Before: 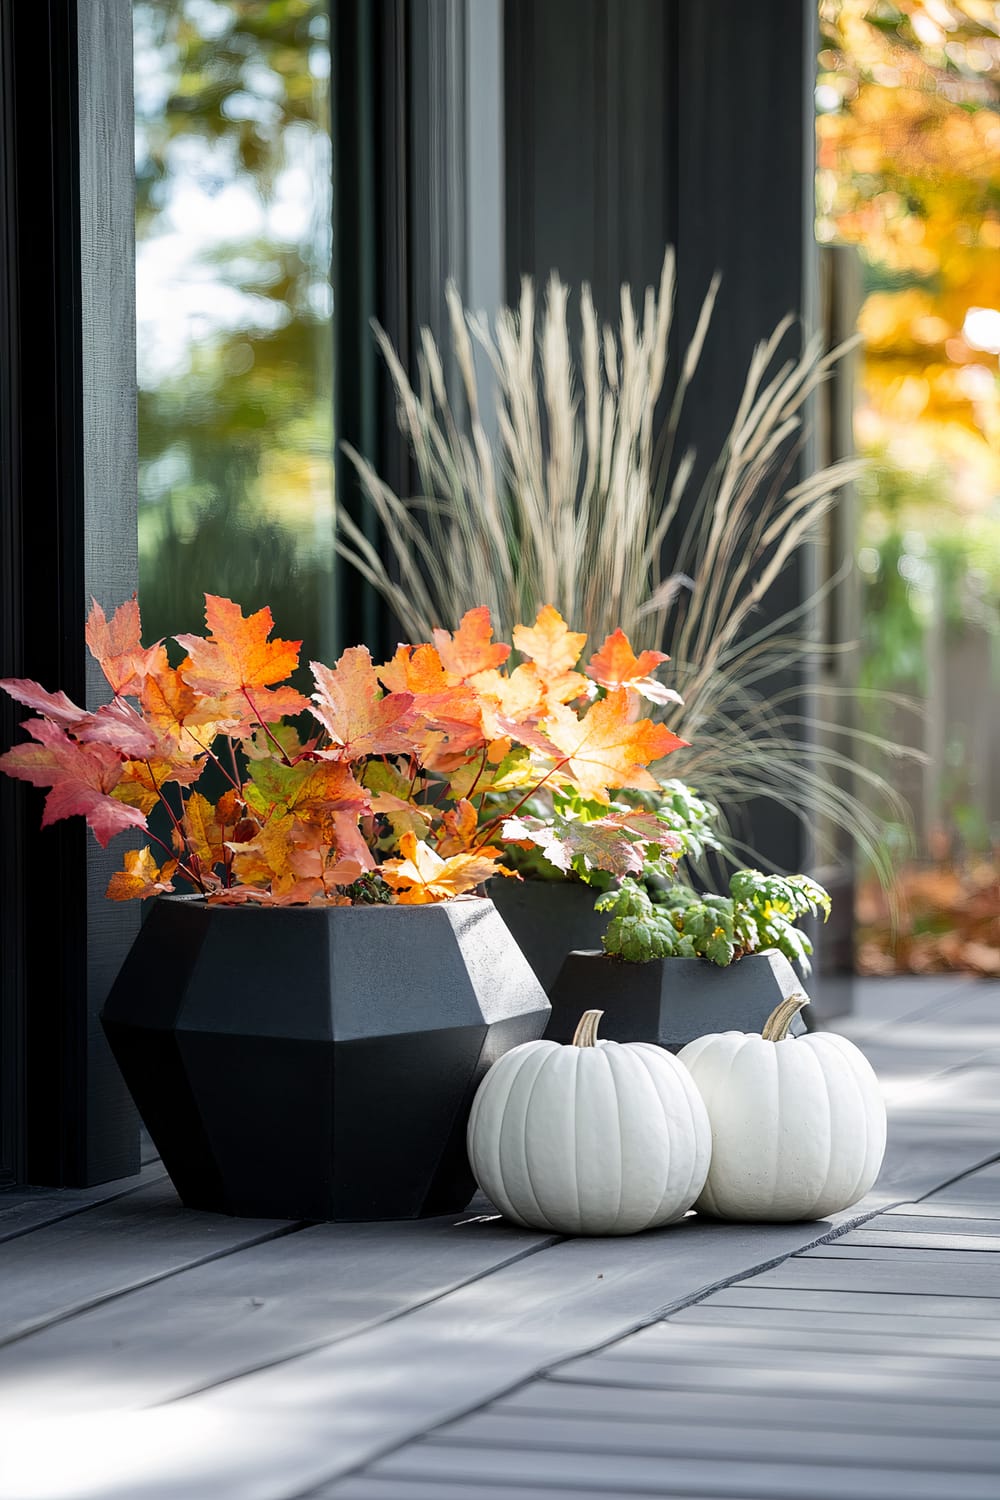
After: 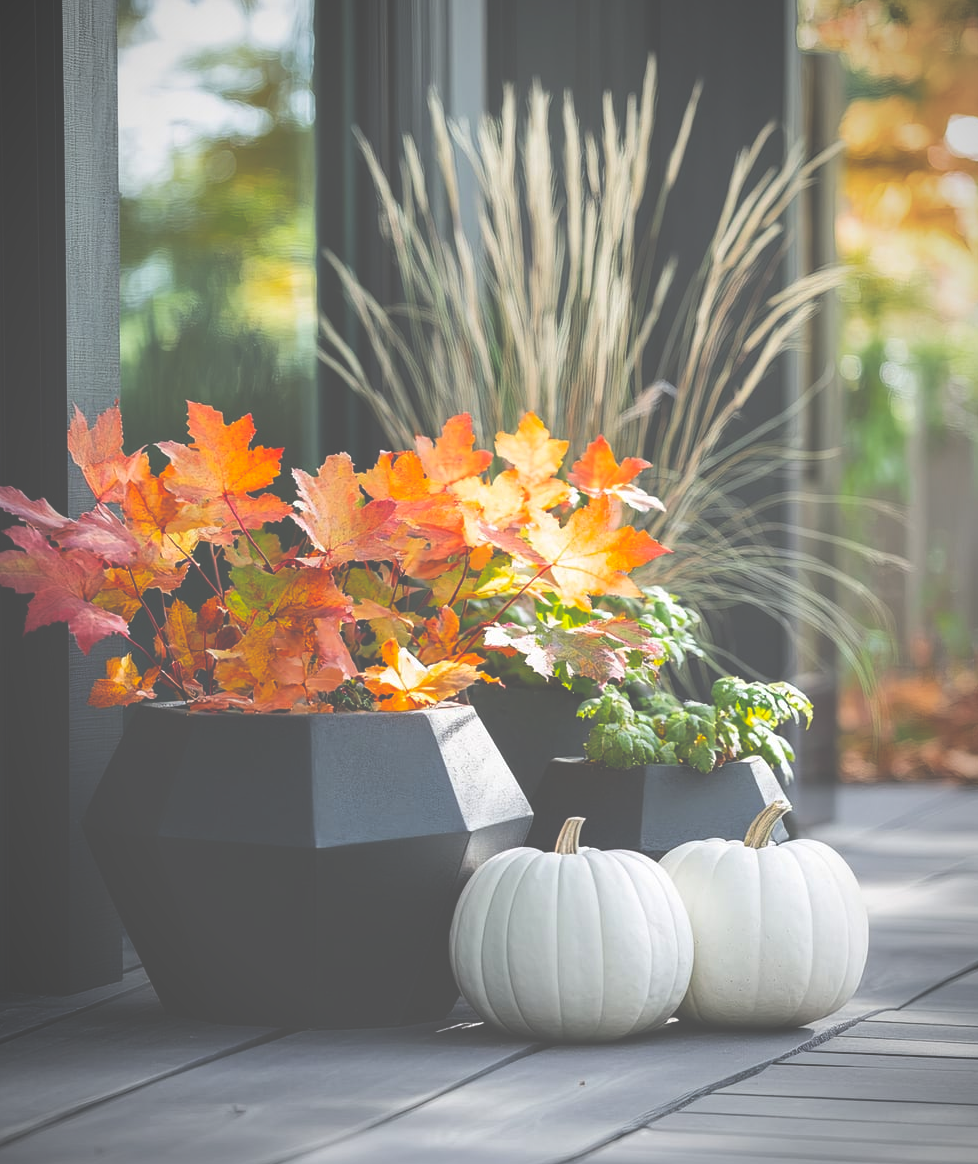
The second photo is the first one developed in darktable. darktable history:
vignetting: fall-off start 80.9%, fall-off radius 61.82%, automatic ratio true, width/height ratio 1.419
exposure: black level correction -0.086, compensate highlight preservation false
crop and rotate: left 1.879%, top 12.874%, right 0.235%, bottom 9.489%
color balance rgb: perceptual saturation grading › global saturation 30.662%
